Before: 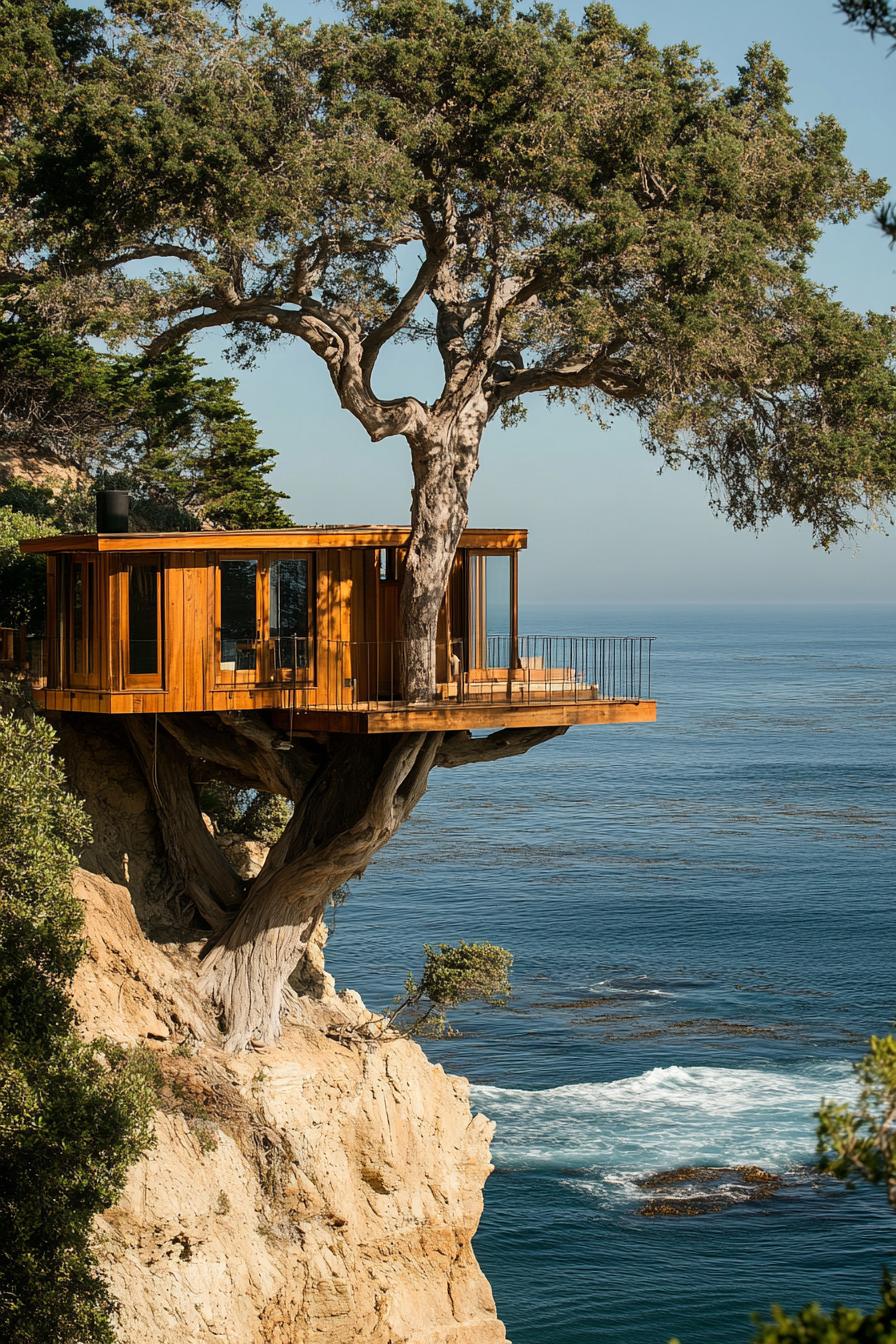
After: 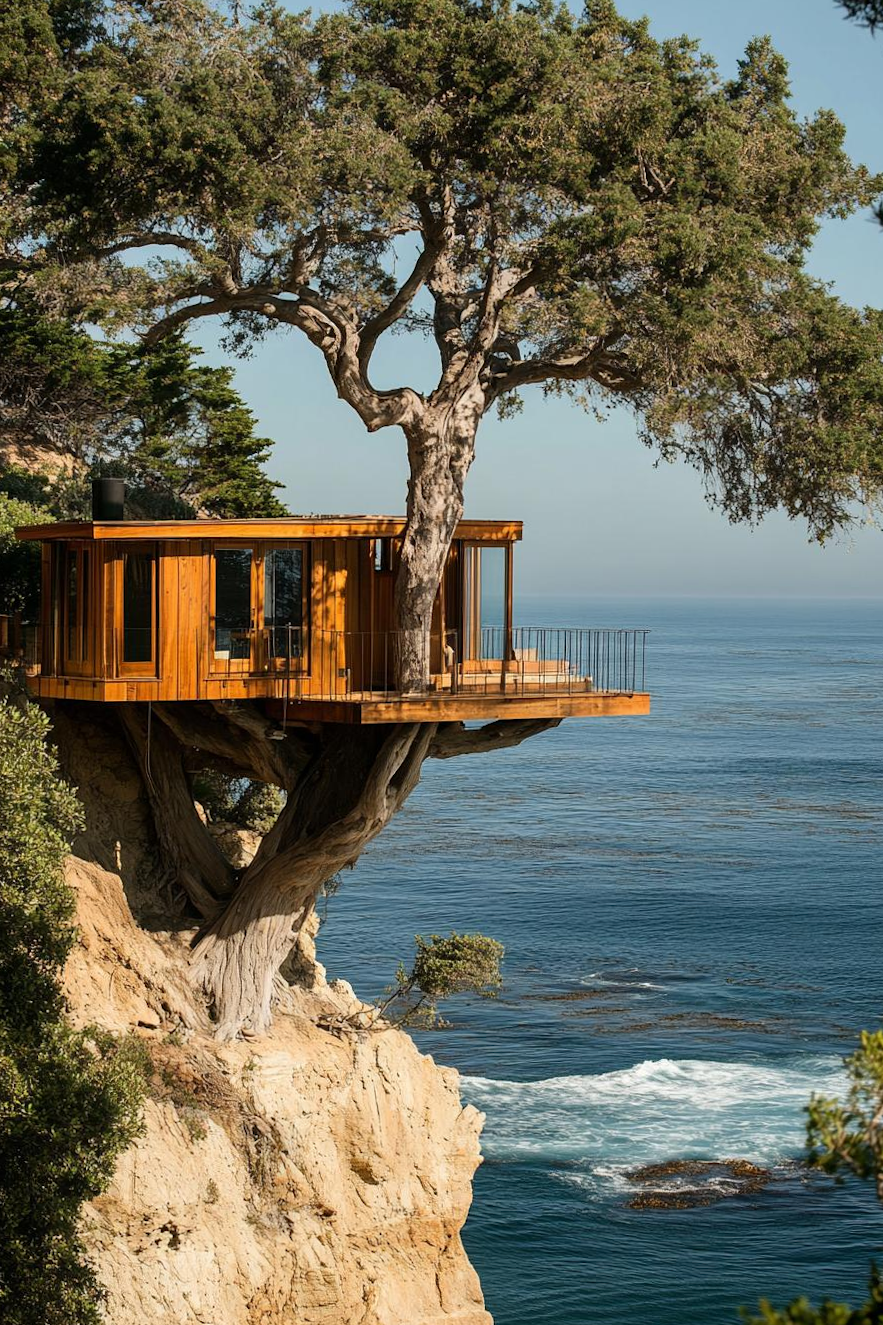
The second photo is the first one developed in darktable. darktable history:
crop and rotate: angle -0.548°
levels: mode automatic
